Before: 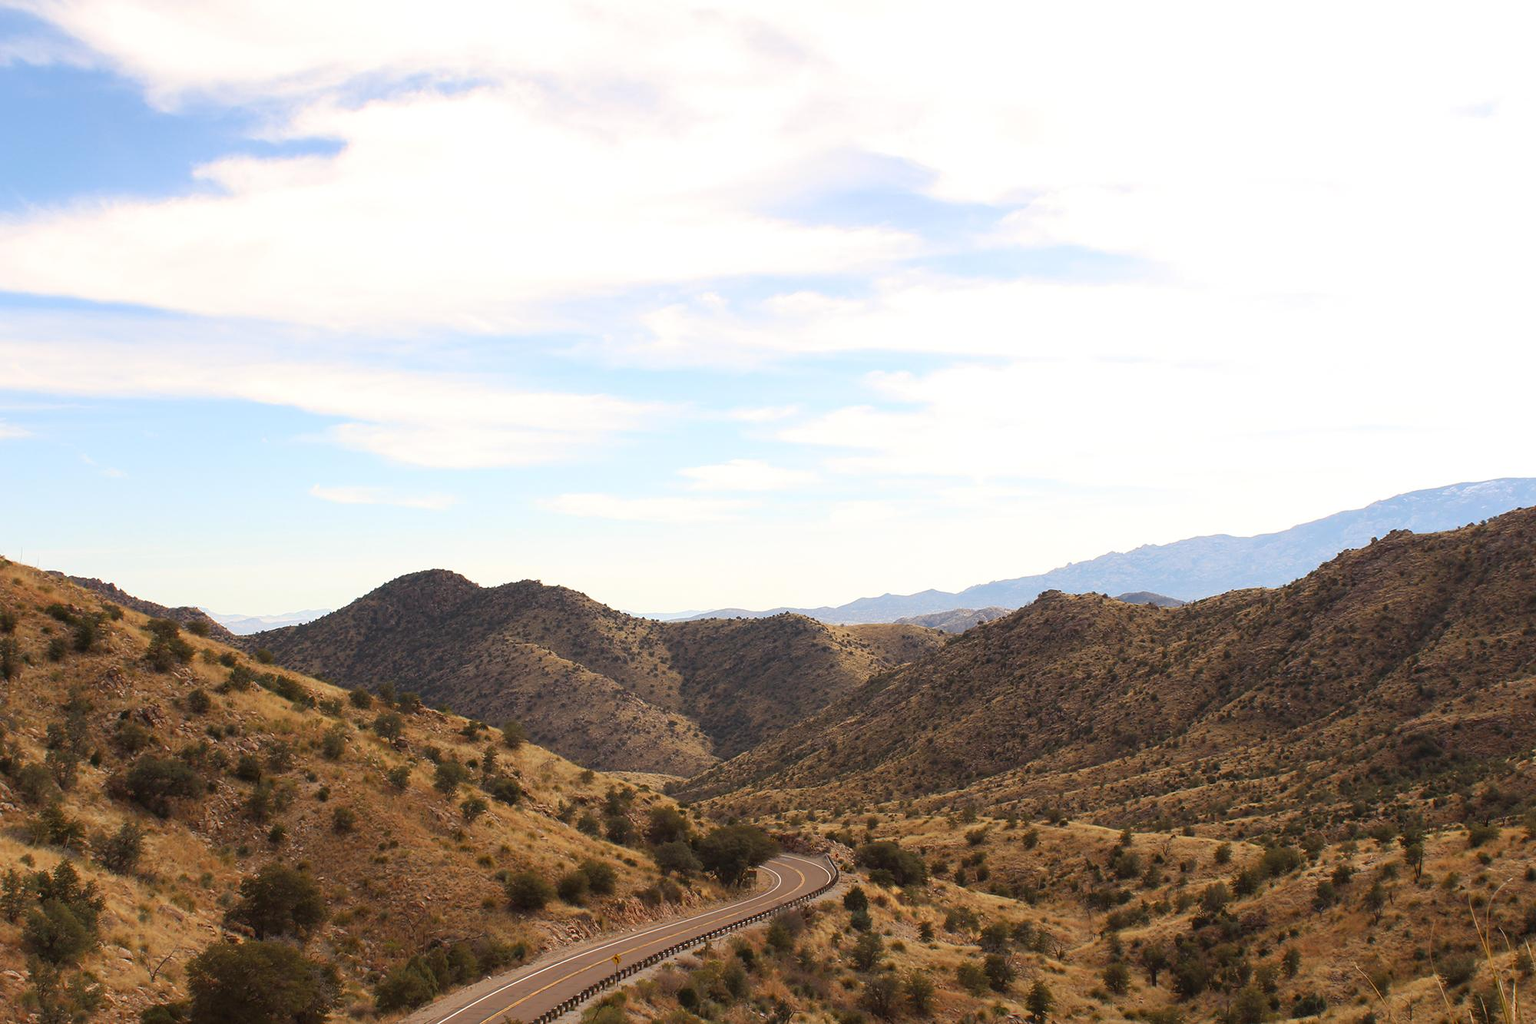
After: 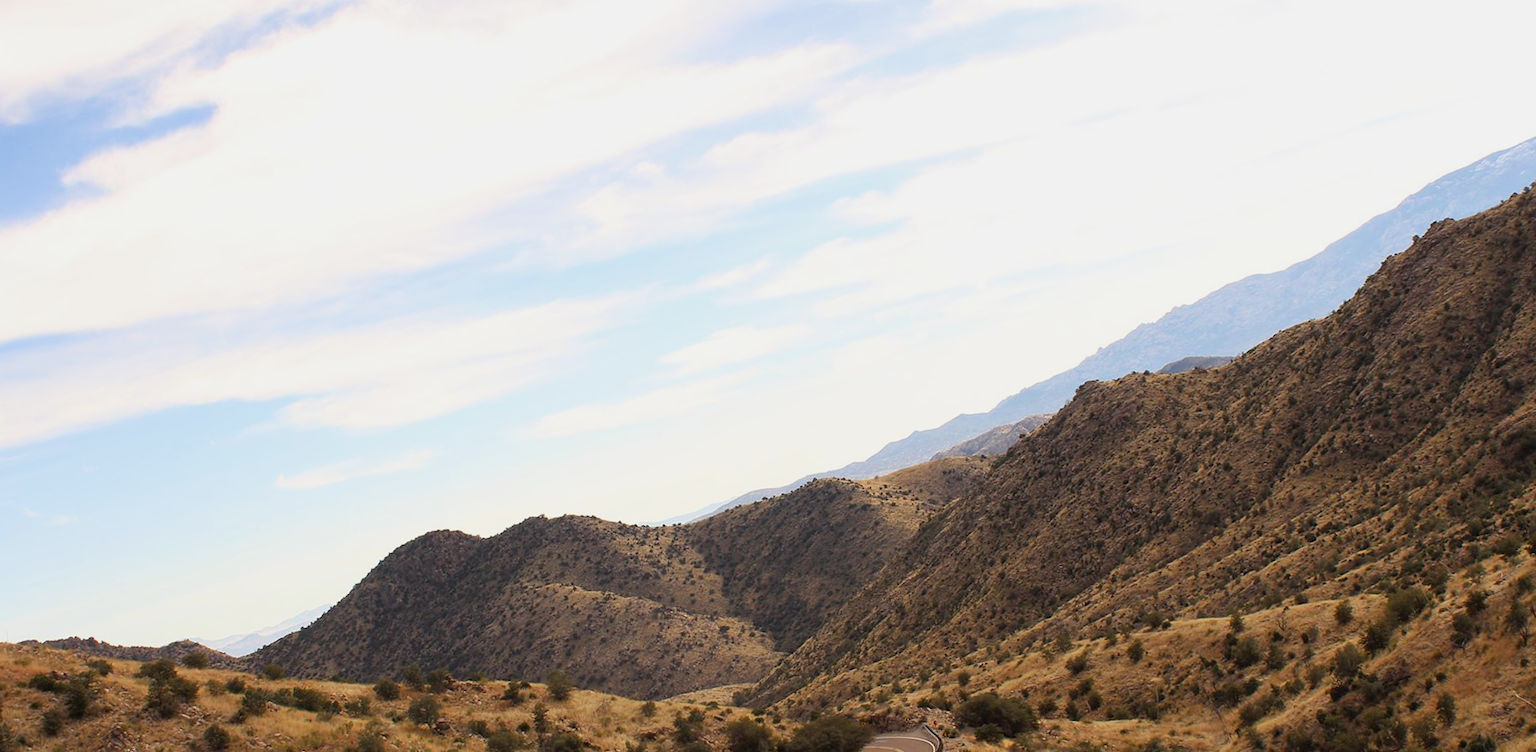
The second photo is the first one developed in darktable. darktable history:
rotate and perspective: rotation -14.8°, crop left 0.1, crop right 0.903, crop top 0.25, crop bottom 0.748
filmic rgb: black relative exposure -9.5 EV, white relative exposure 3.02 EV, hardness 6.12
